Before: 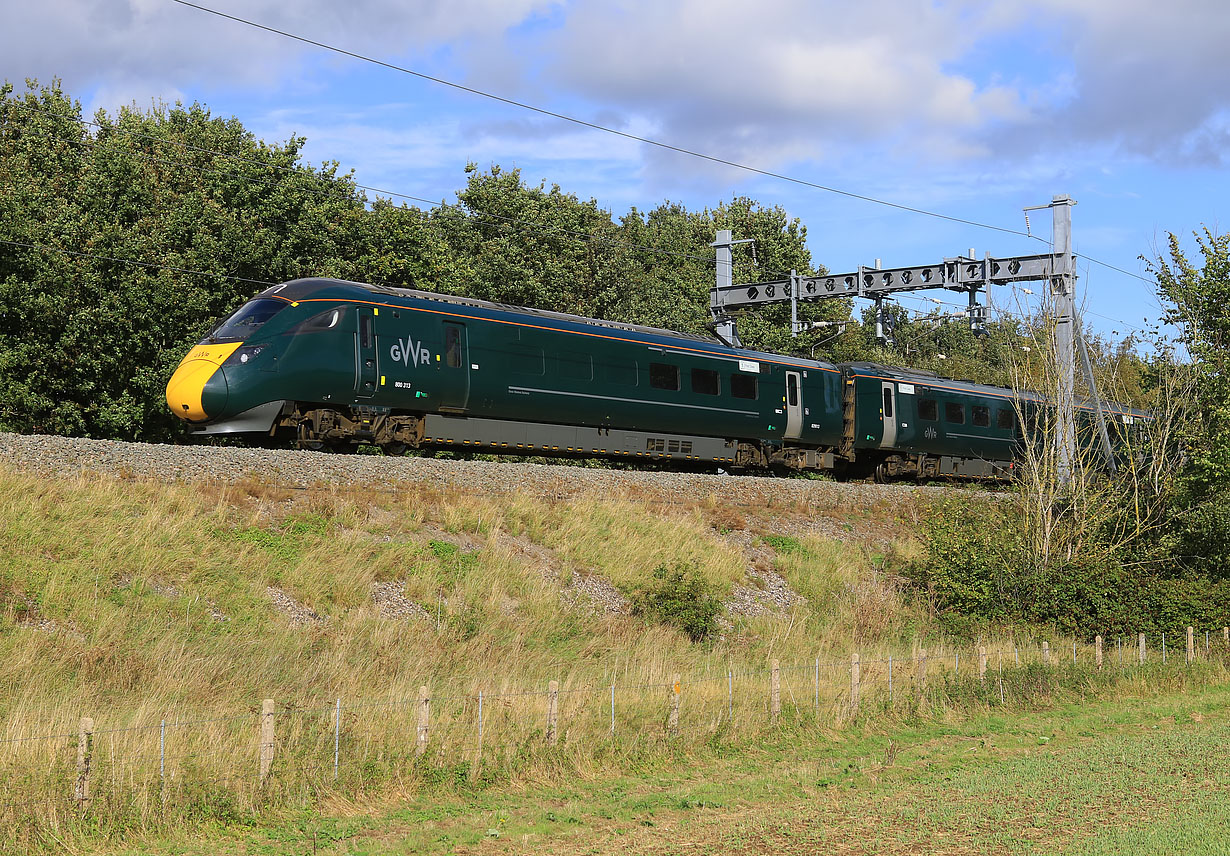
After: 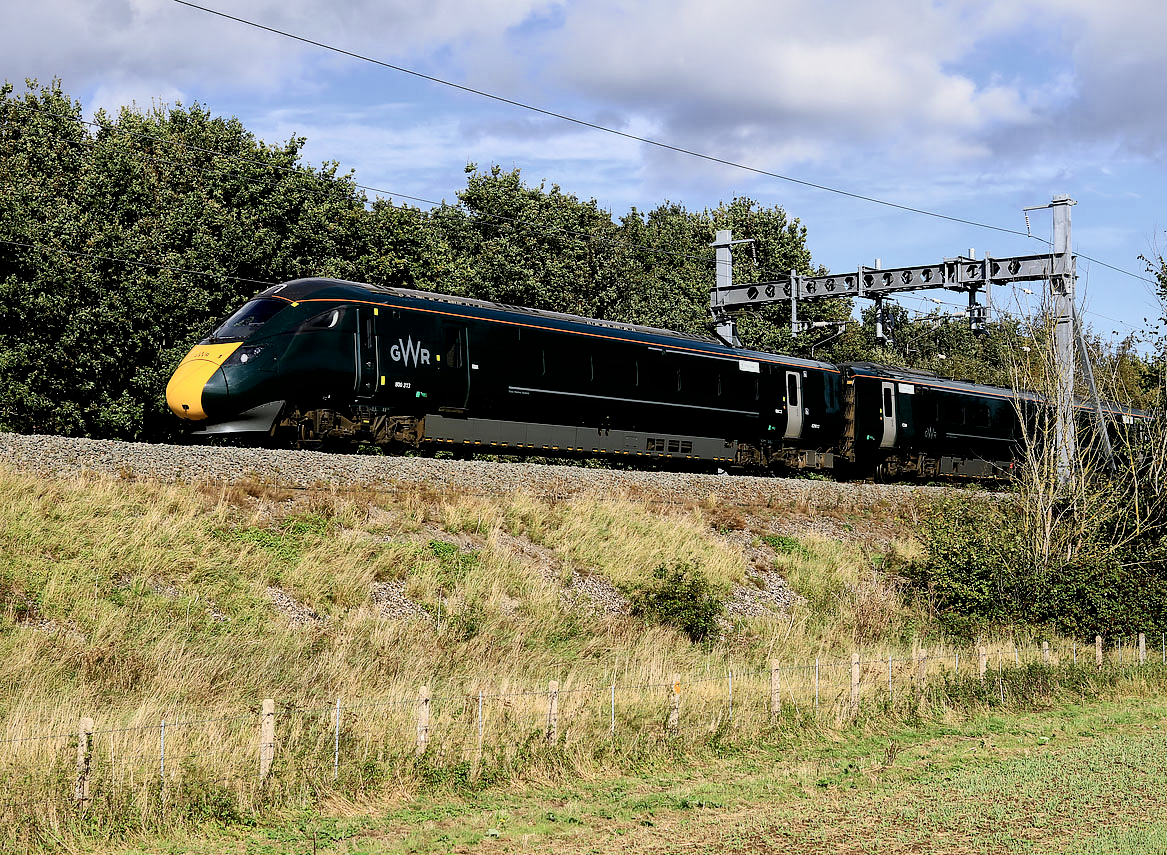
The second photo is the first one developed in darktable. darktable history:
contrast brightness saturation: contrast 0.297
filmic rgb: black relative exposure -4.33 EV, white relative exposure 4.56 EV, hardness 2.37, contrast 1.058
exposure: exposure -0.051 EV, compensate highlight preservation false
local contrast: mode bilateral grid, contrast 21, coarseness 51, detail 178%, midtone range 0.2
crop and rotate: left 0%, right 5.116%
